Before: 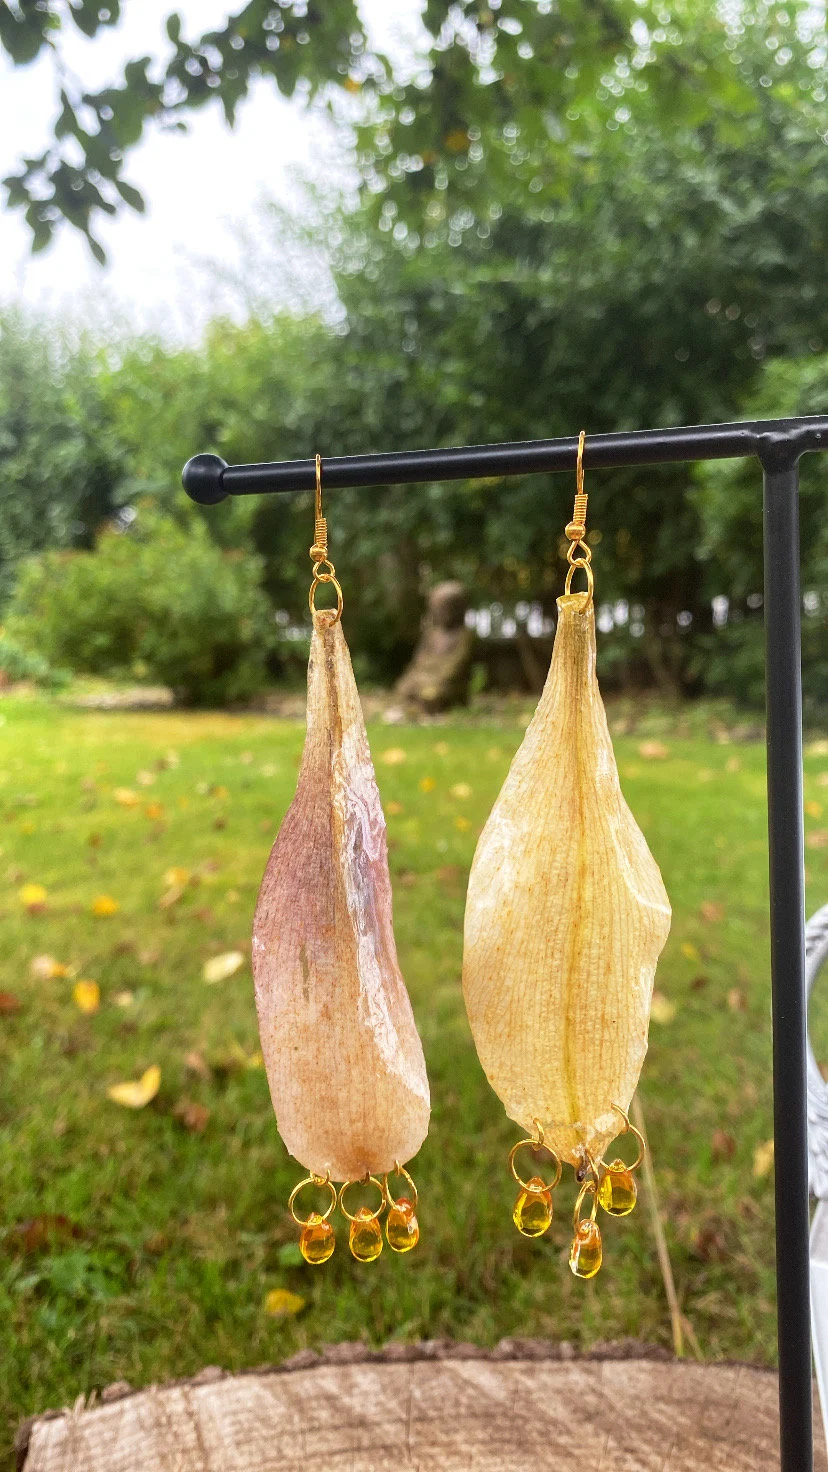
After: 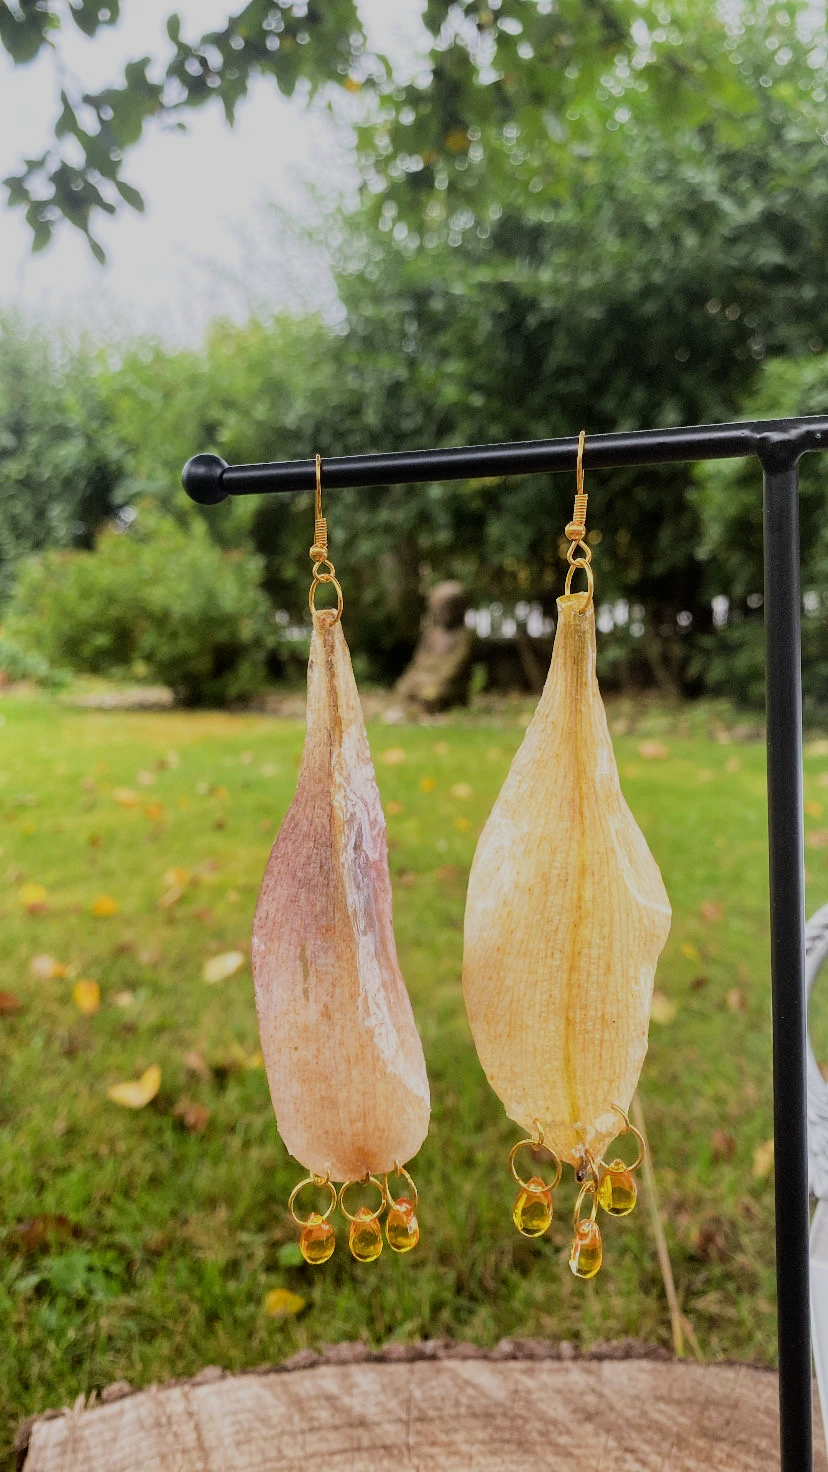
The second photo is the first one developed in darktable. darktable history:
filmic rgb: black relative exposure -6.95 EV, white relative exposure 5.67 EV, threshold 3.03 EV, hardness 2.86, enable highlight reconstruction true
